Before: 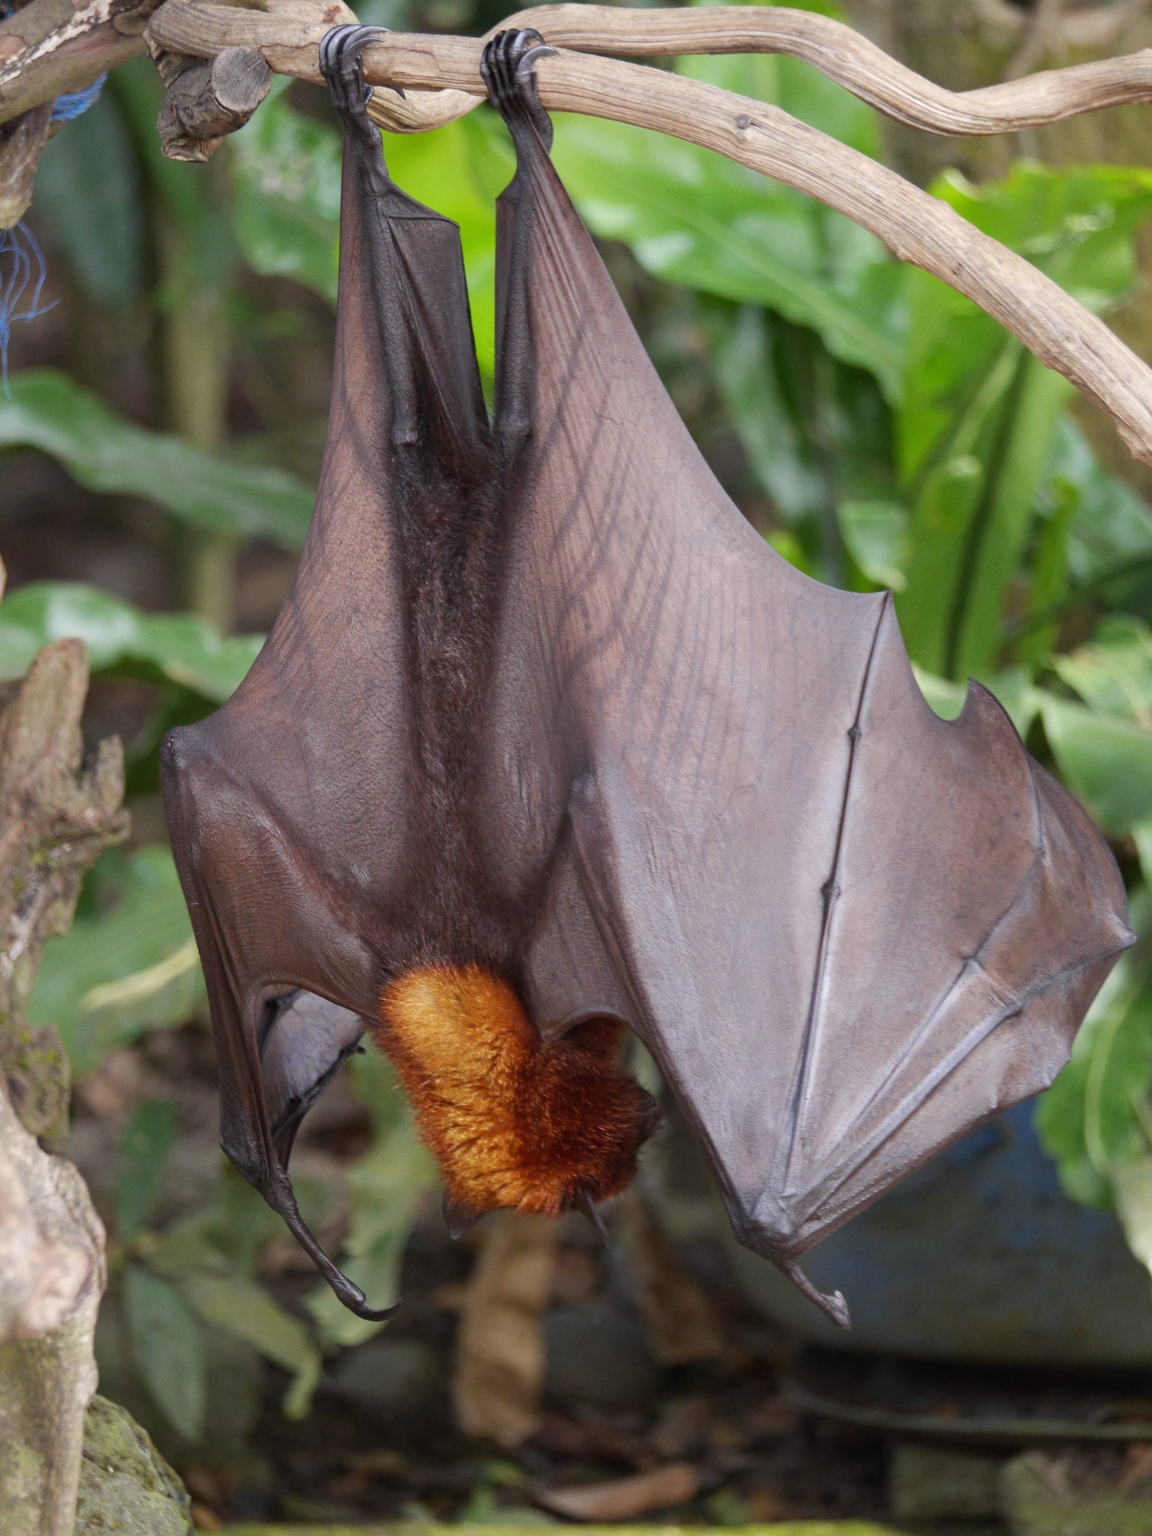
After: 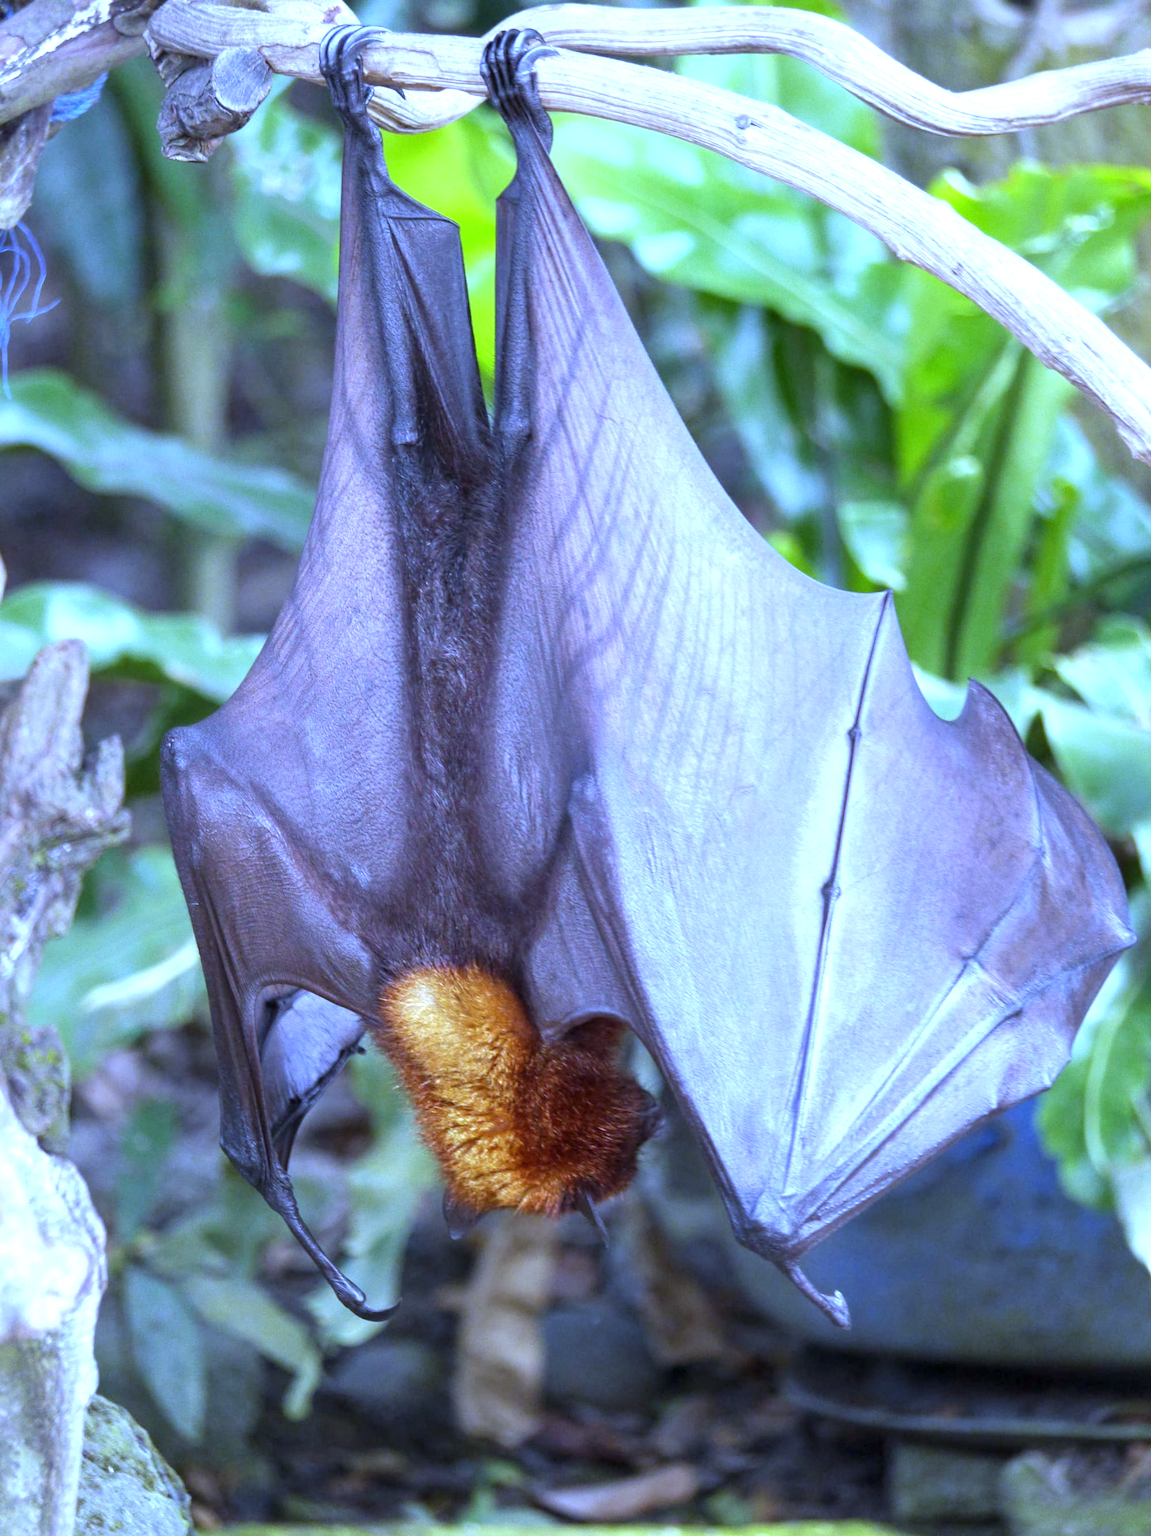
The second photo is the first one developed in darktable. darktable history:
local contrast: highlights 100%, shadows 100%, detail 120%, midtone range 0.2
exposure: black level correction 0.001, exposure 1.129 EV, compensate exposure bias true, compensate highlight preservation false
white balance: red 0.766, blue 1.537
